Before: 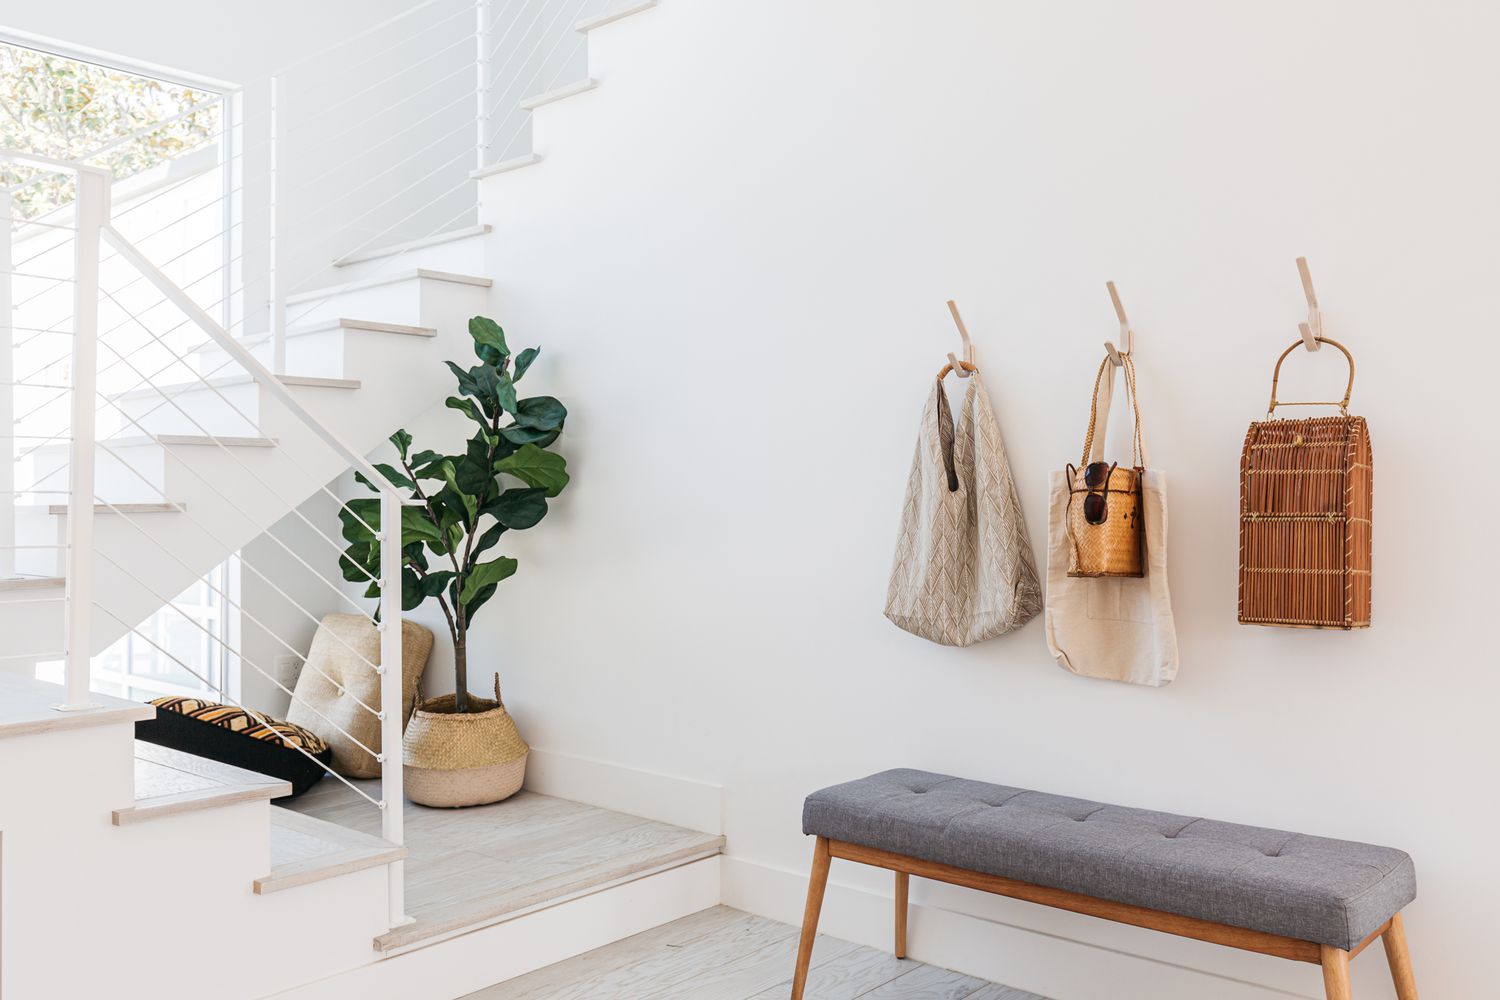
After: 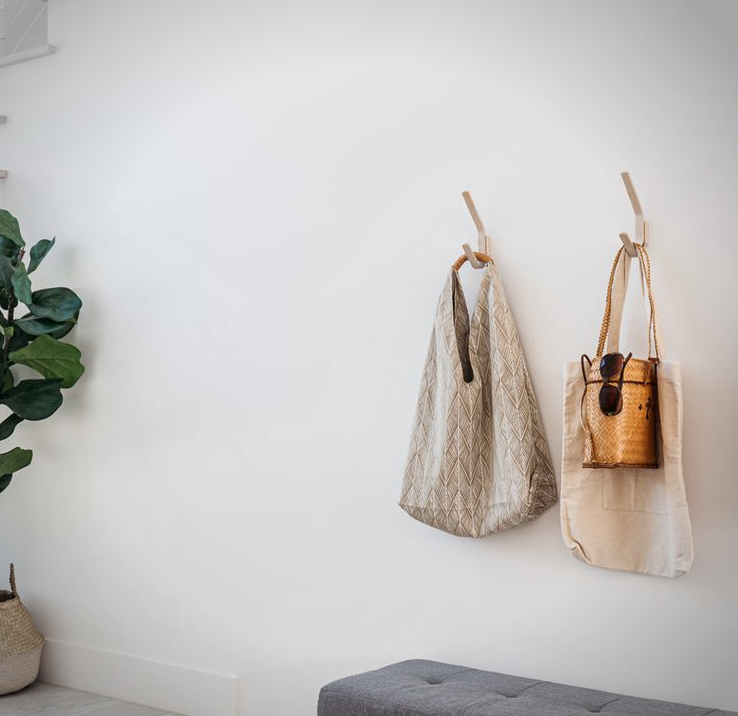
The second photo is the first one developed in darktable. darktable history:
vignetting: on, module defaults
crop: left 32.337%, top 10.967%, right 18.42%, bottom 17.405%
local contrast: mode bilateral grid, contrast 19, coarseness 50, detail 130%, midtone range 0.2
